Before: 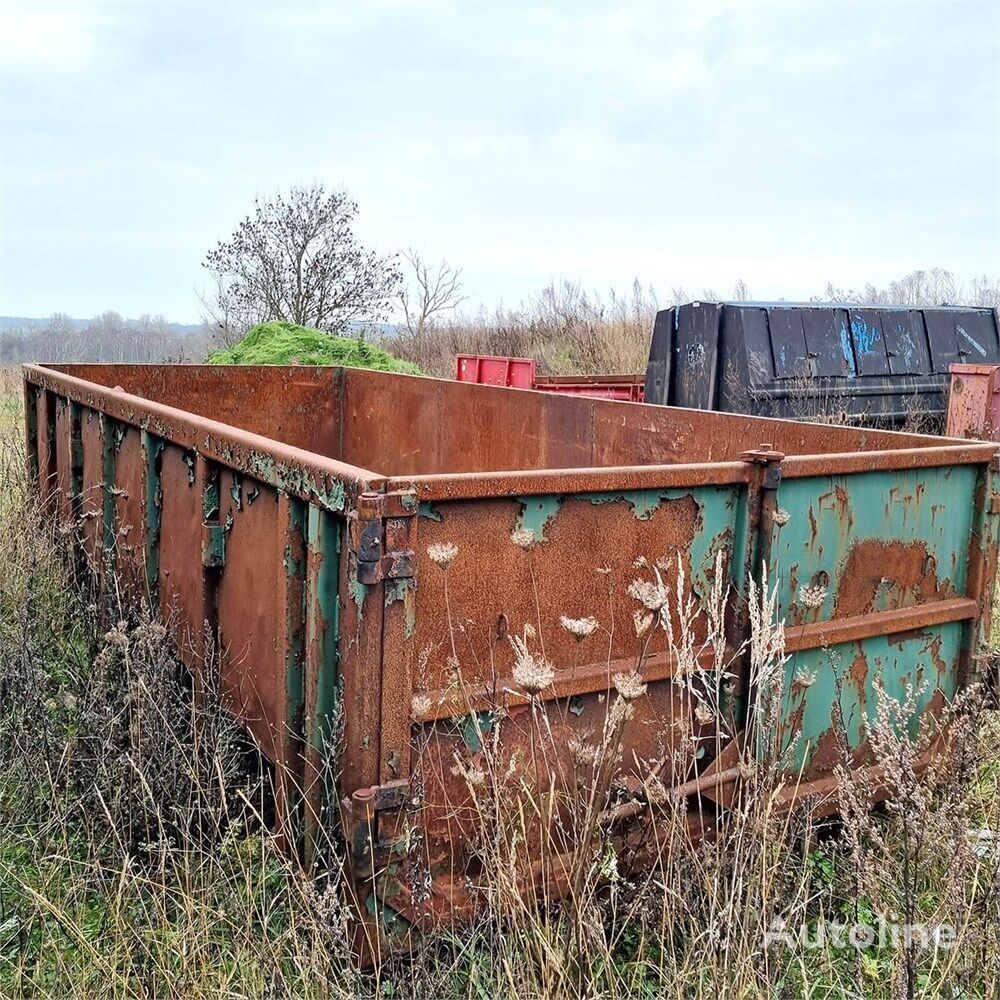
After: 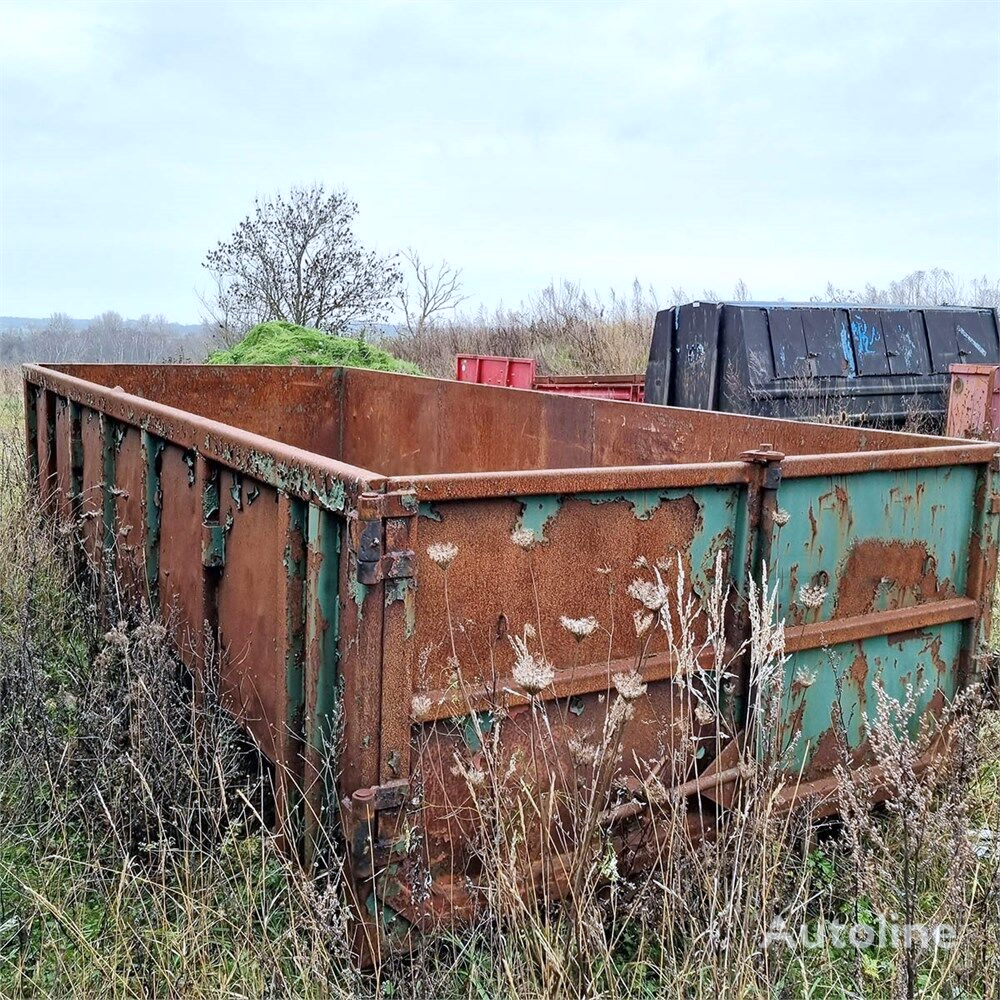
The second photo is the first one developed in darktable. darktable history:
contrast brightness saturation: saturation -0.05
white balance: red 0.967, blue 1.049
